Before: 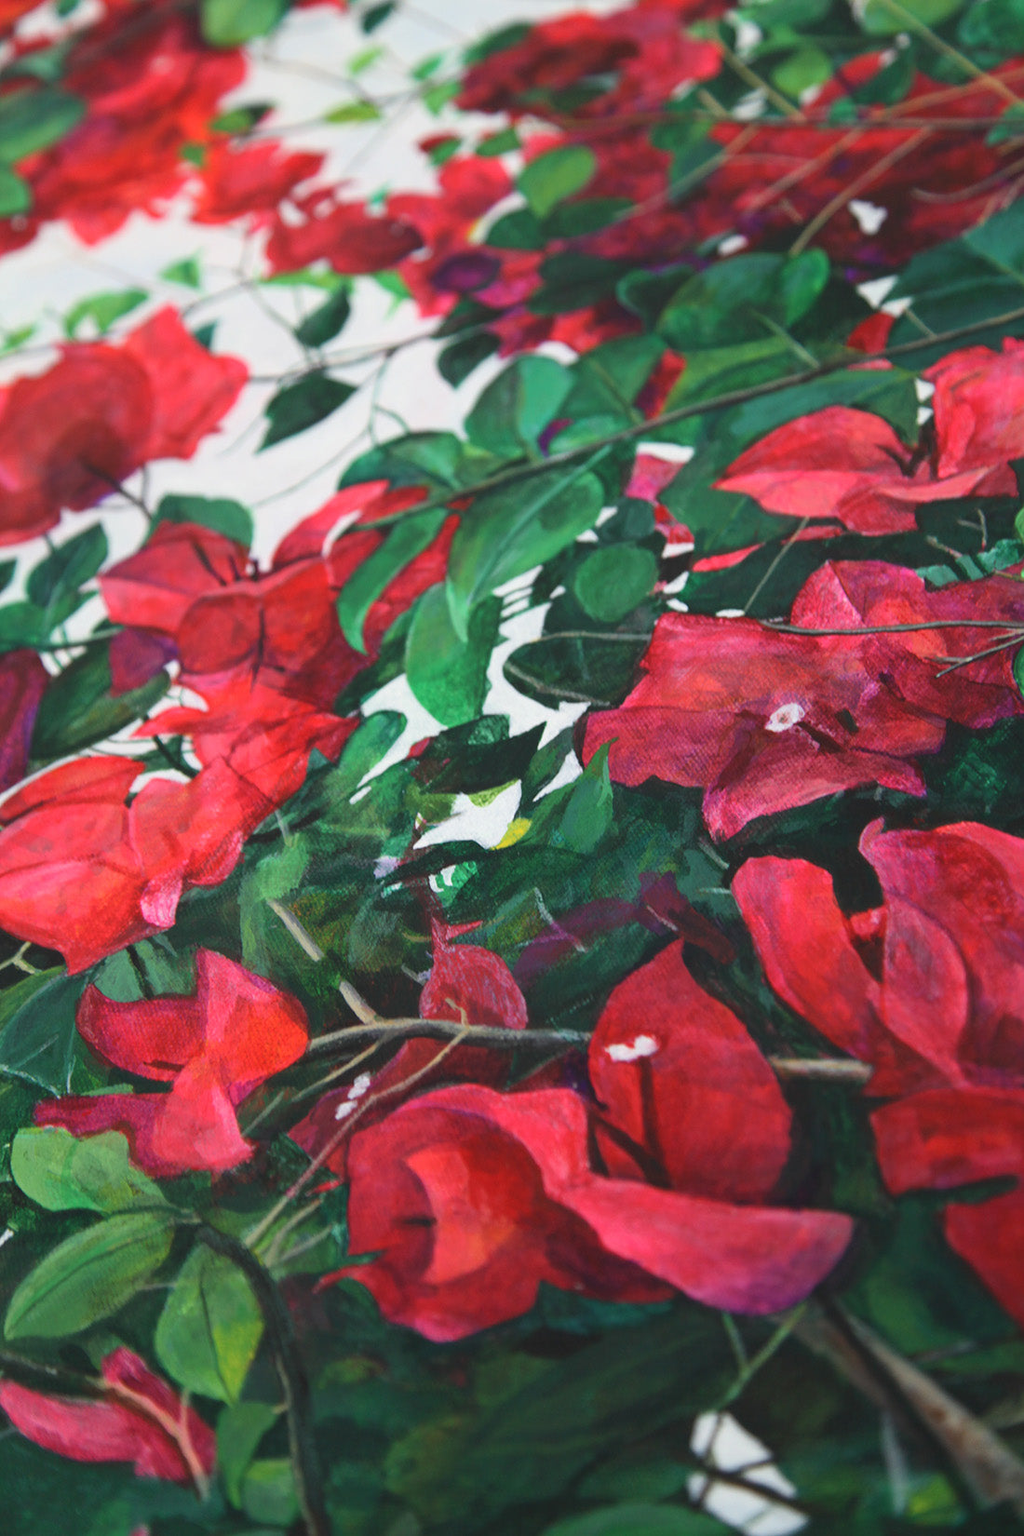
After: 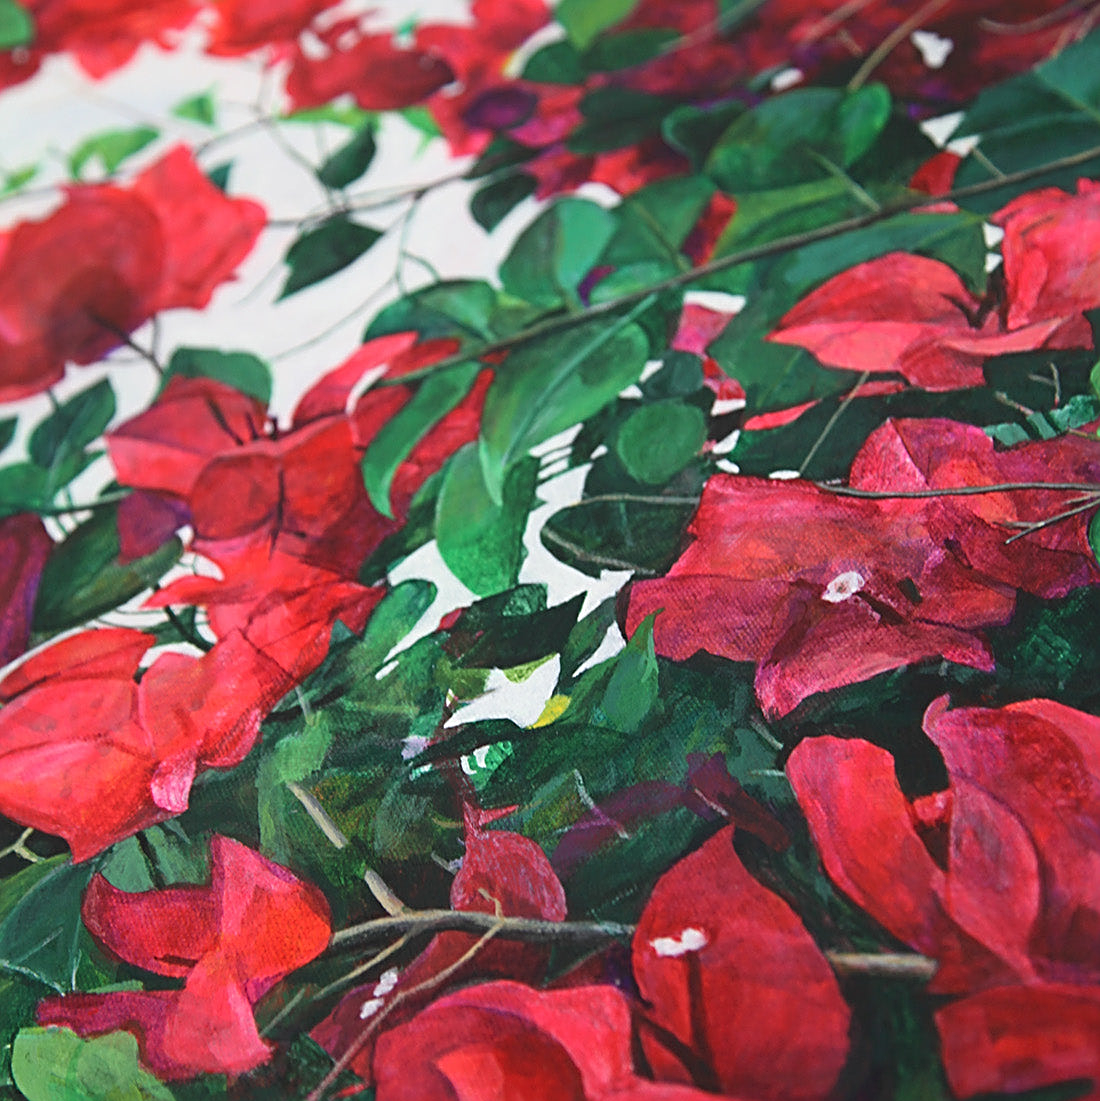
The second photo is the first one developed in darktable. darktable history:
sharpen: radius 2.536, amount 0.627
crop: top 11.169%, bottom 22.098%
